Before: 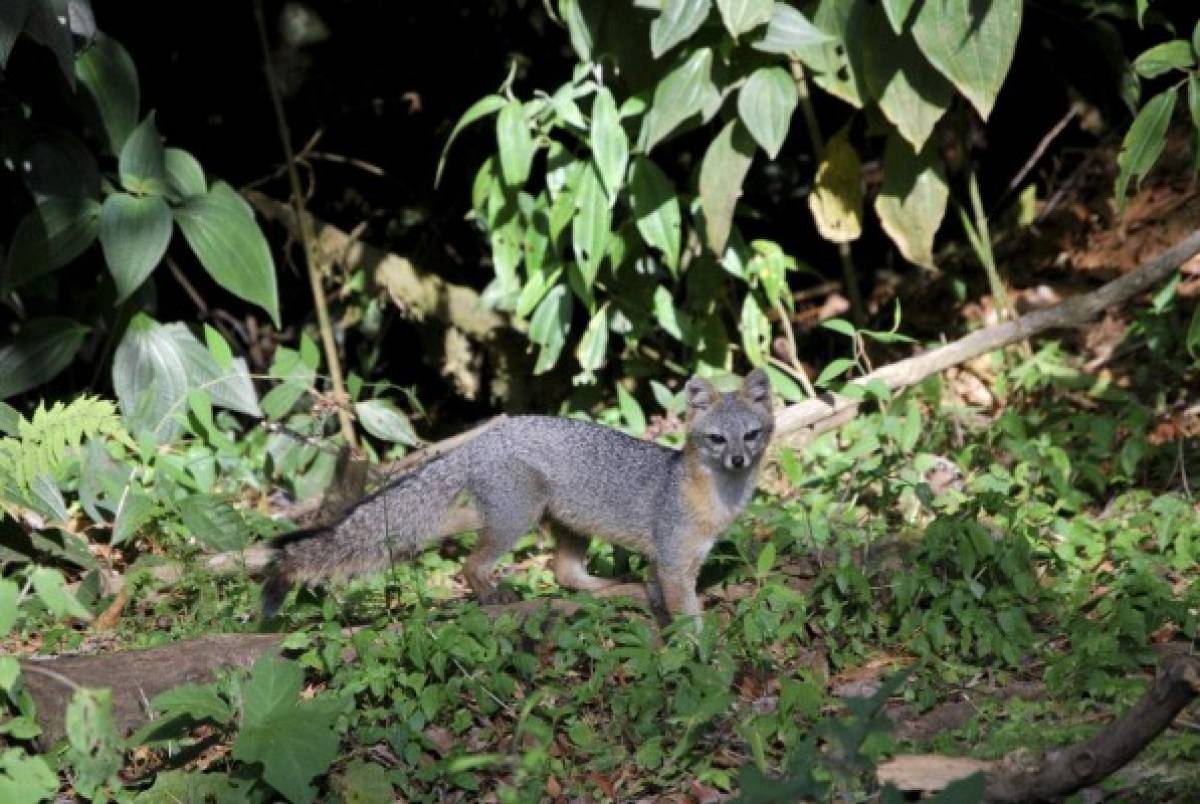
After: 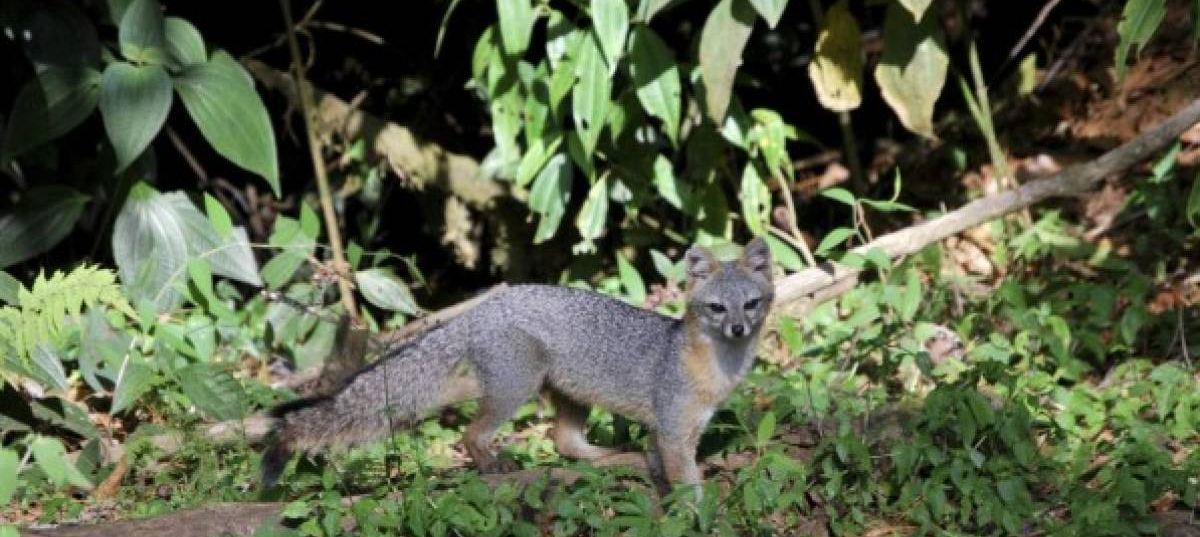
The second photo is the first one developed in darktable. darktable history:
crop: top 16.409%, bottom 16.695%
